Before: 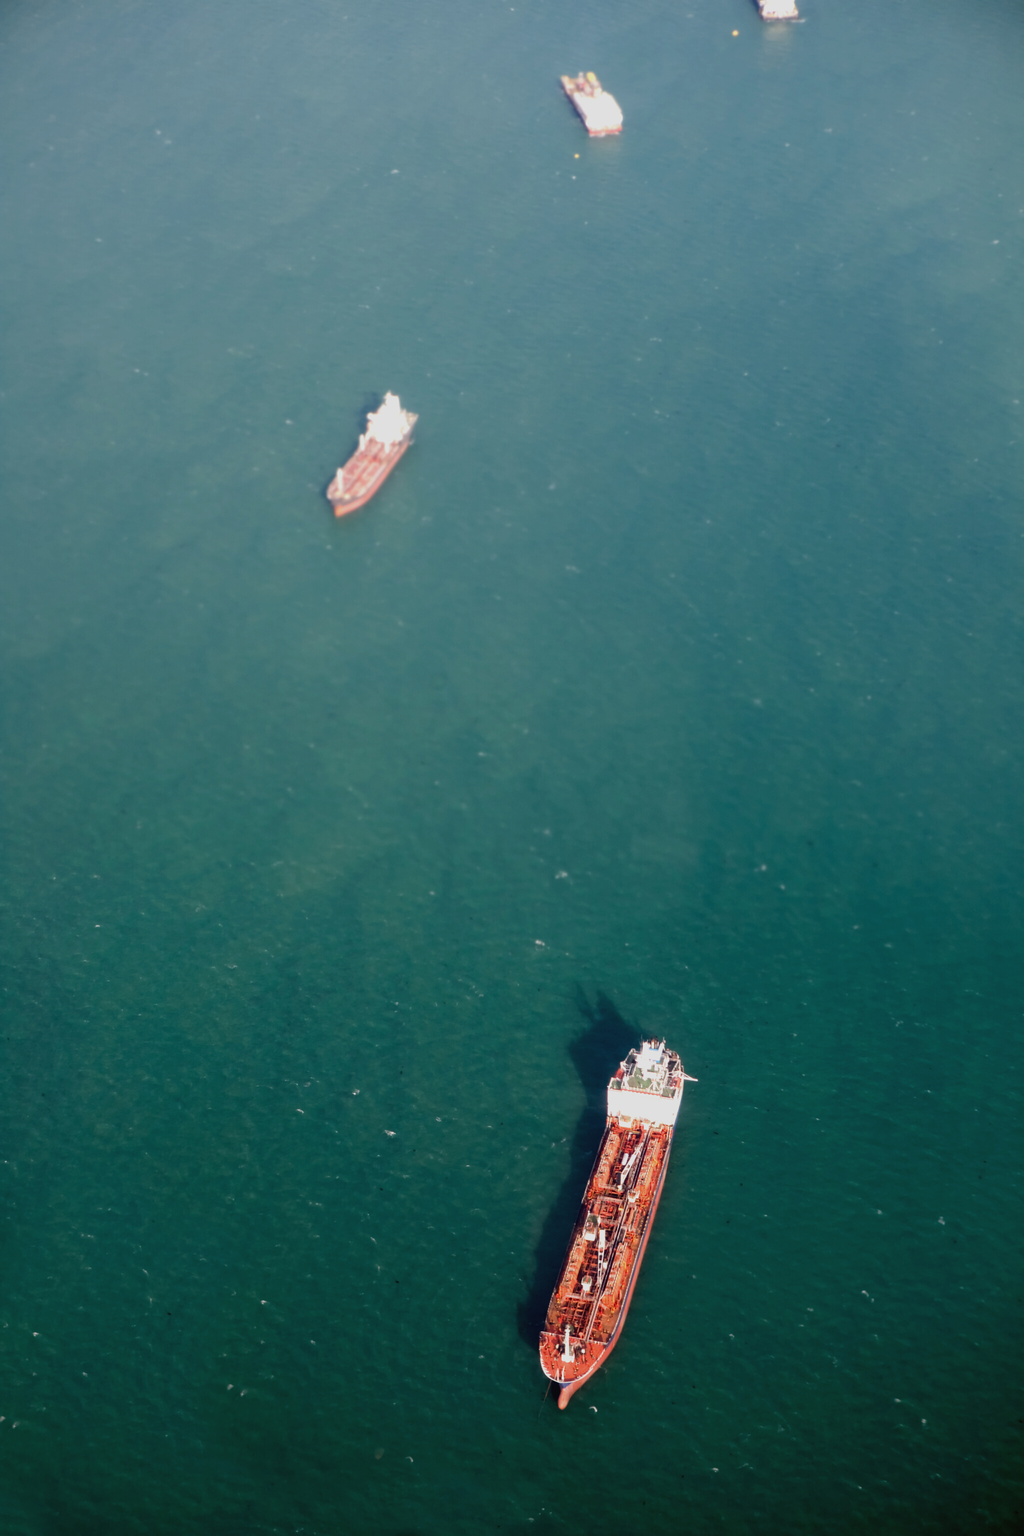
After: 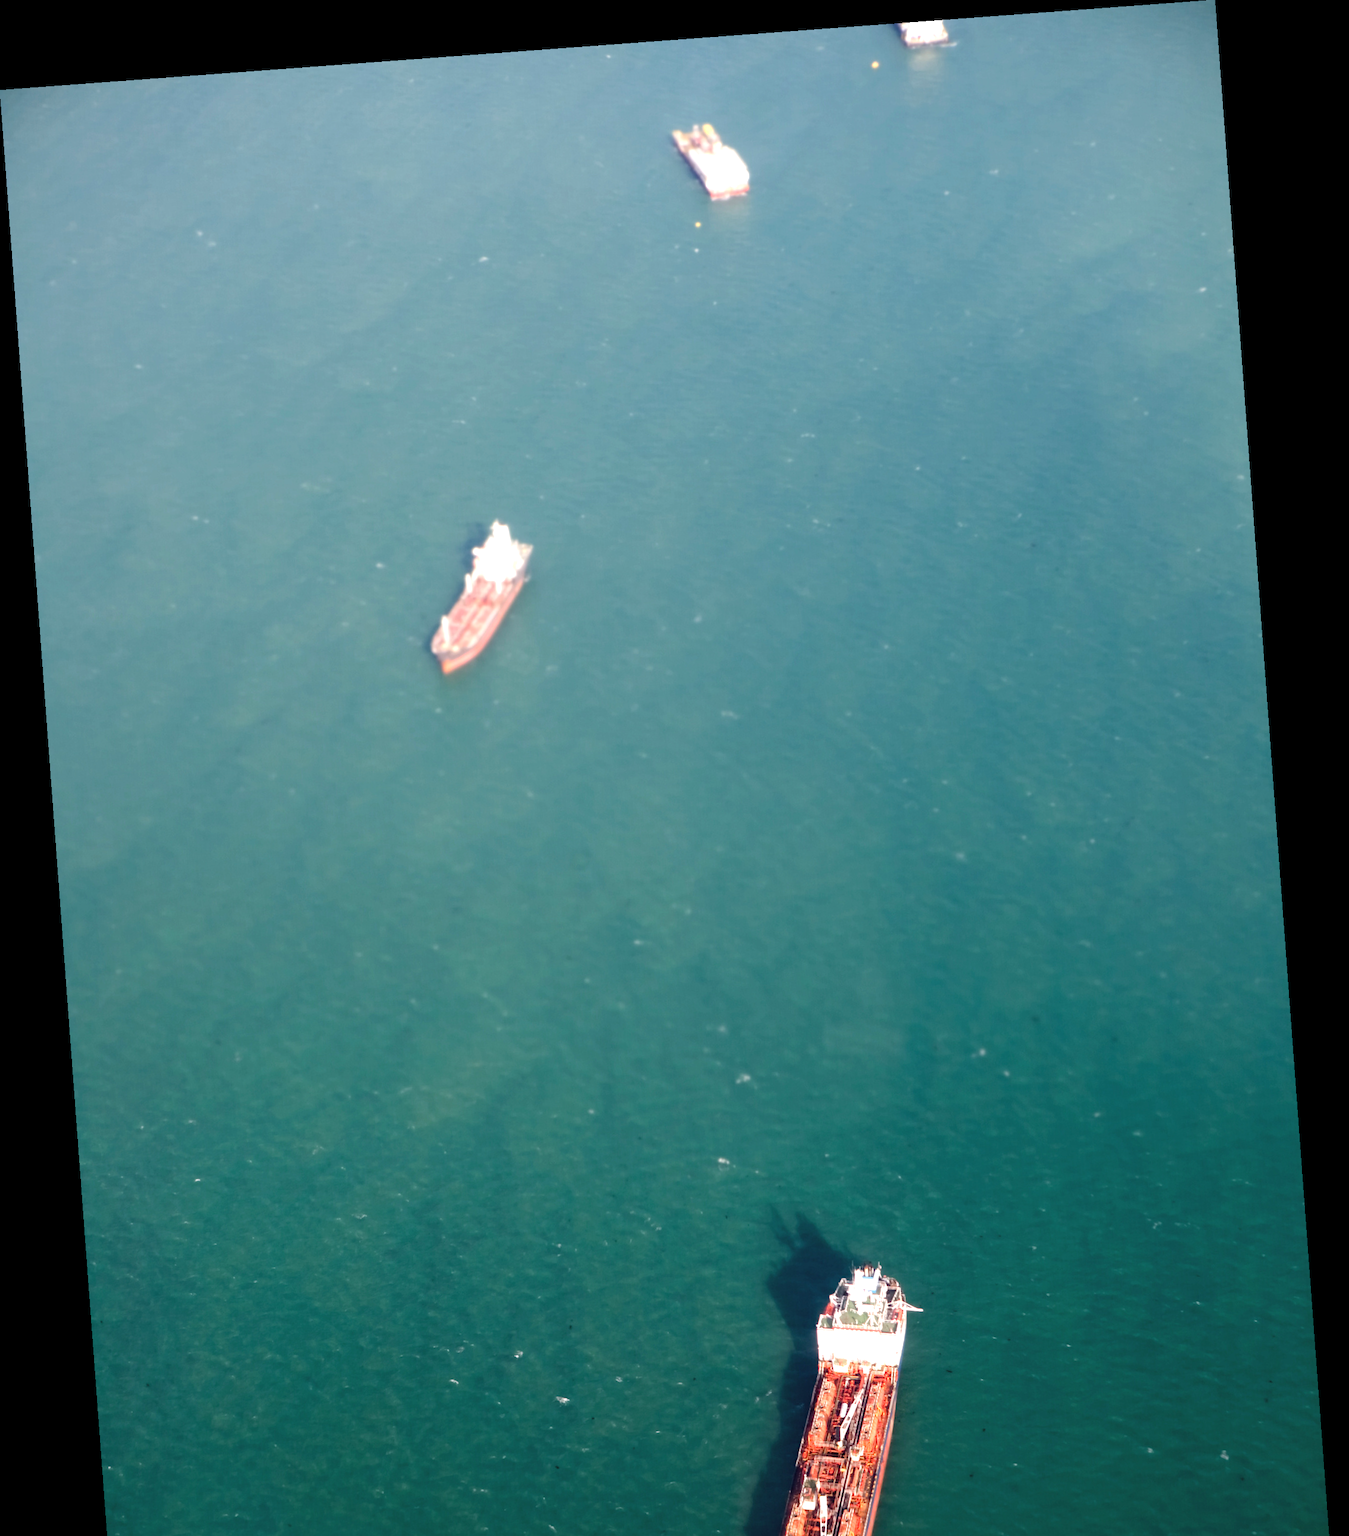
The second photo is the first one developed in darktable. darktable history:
crop: bottom 19.644%
rotate and perspective: rotation -4.25°, automatic cropping off
exposure: exposure 0.6 EV, compensate highlight preservation false
